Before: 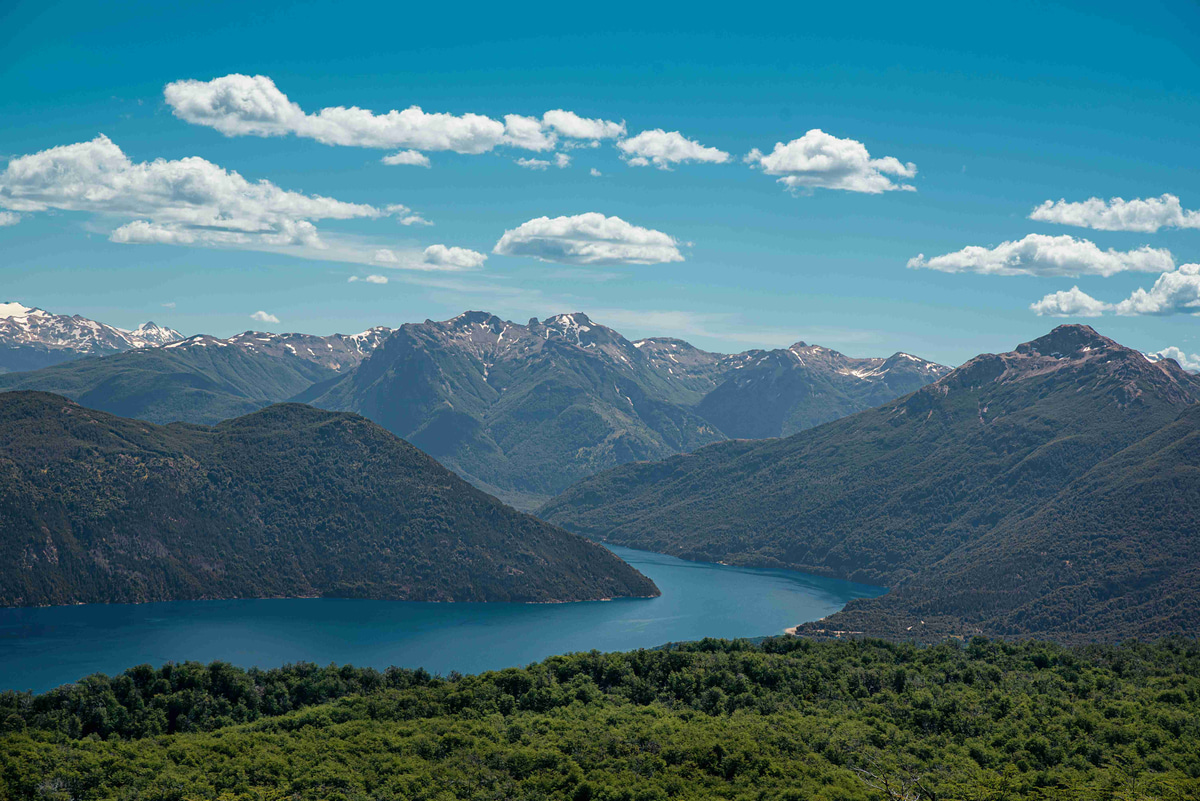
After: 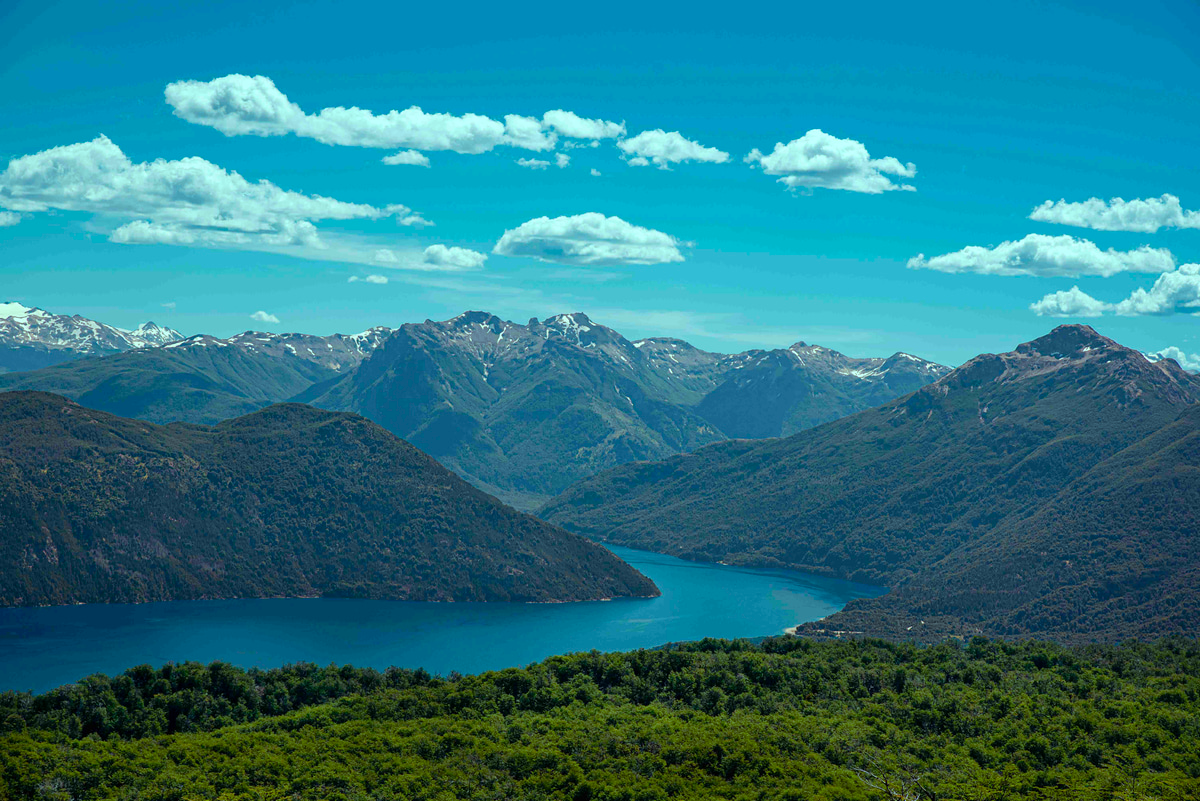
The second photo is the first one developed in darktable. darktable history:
color balance rgb: highlights gain › chroma 5.314%, highlights gain › hue 193.73°, perceptual saturation grading › global saturation 20%, perceptual saturation grading › highlights -25.868%, perceptual saturation grading › shadows 26.076%, global vibrance 11.086%
